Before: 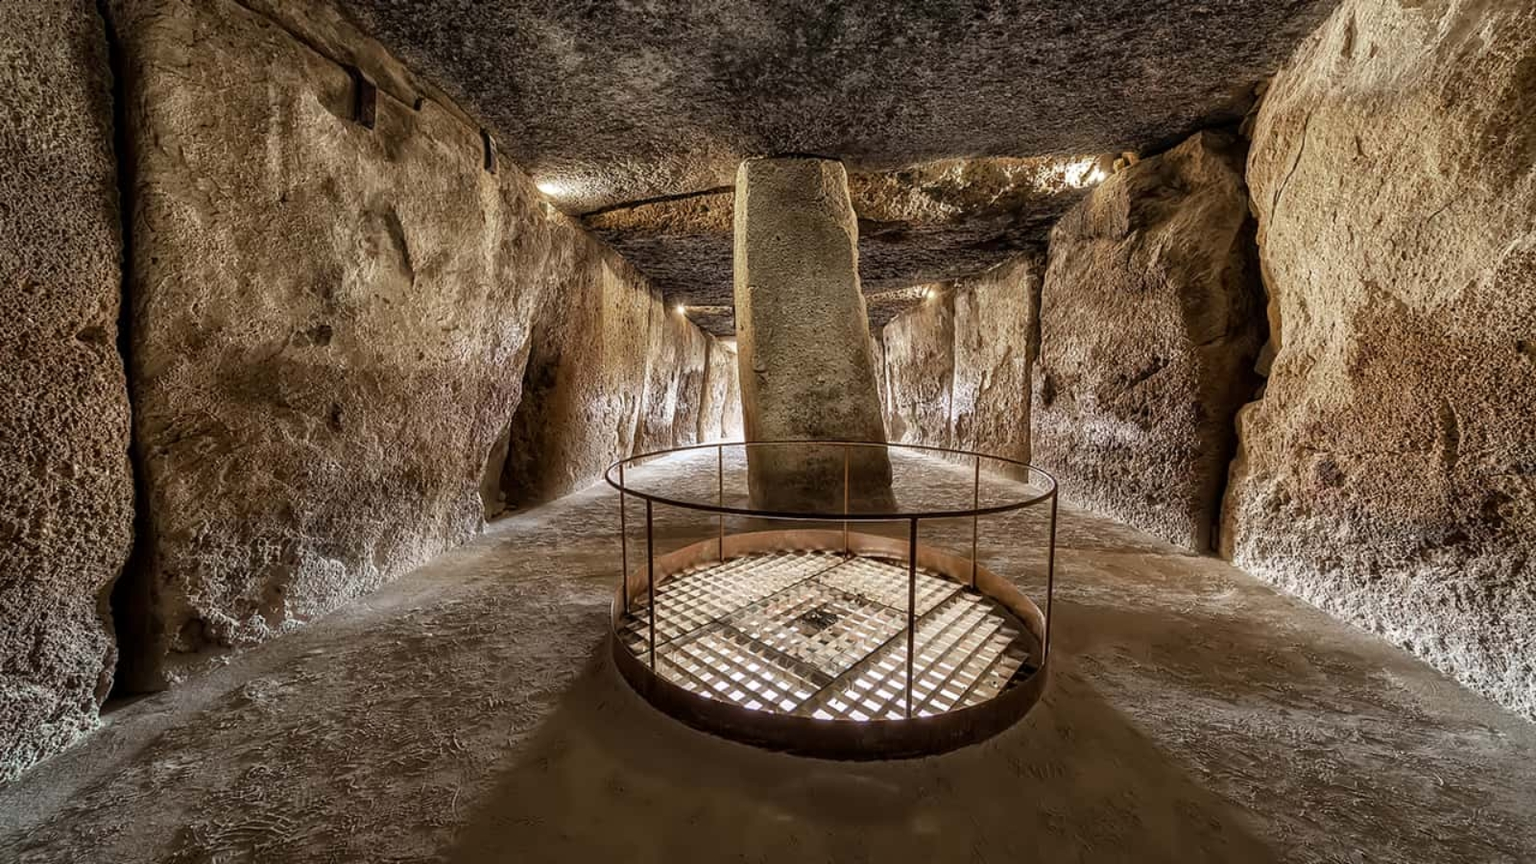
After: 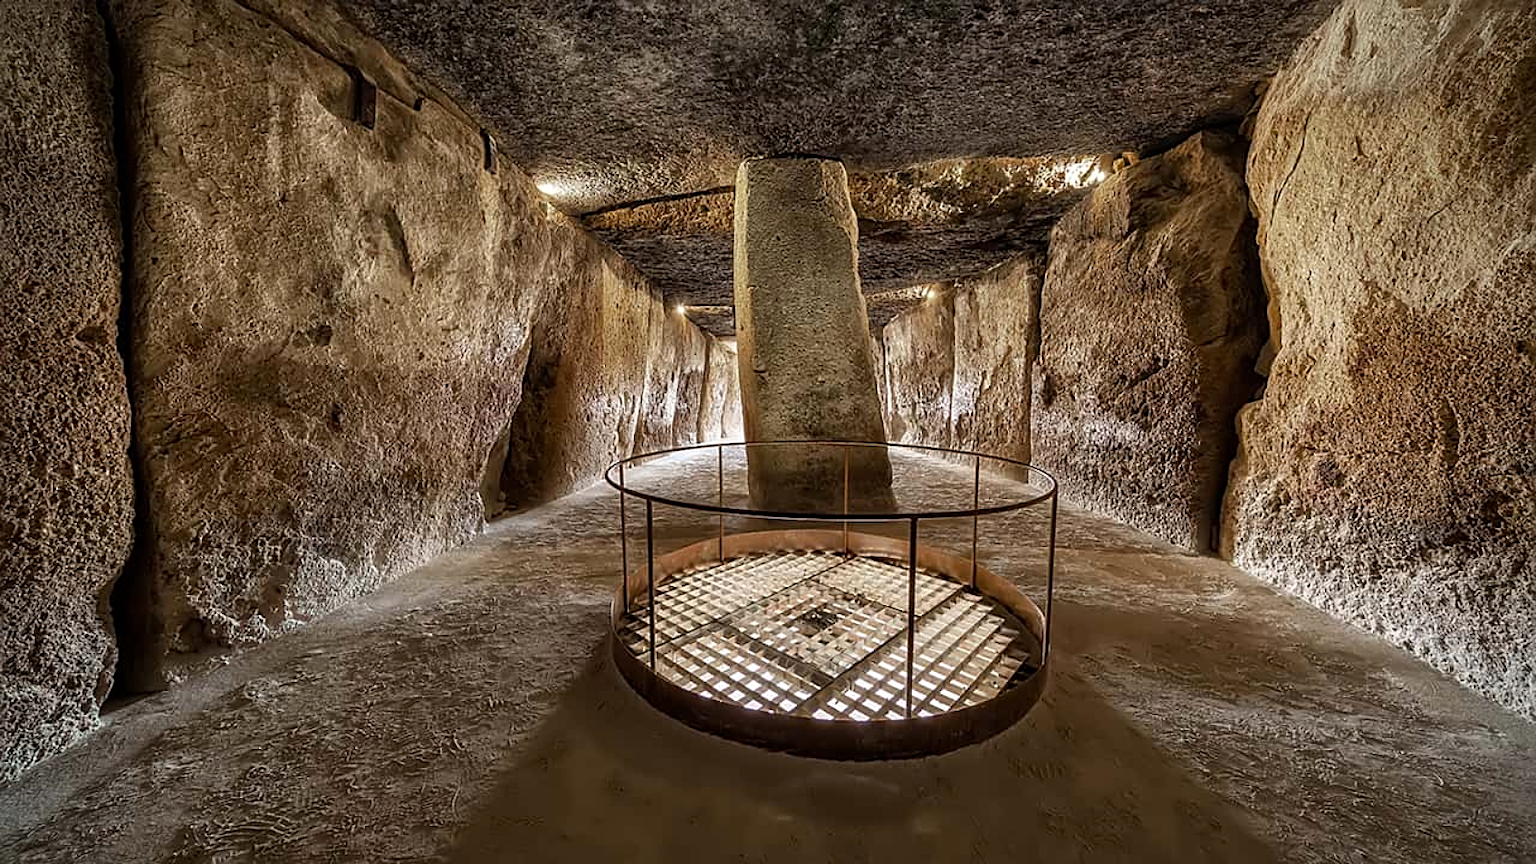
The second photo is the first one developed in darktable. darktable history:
vibrance: vibrance 100%
vignetting: brightness -0.629, saturation -0.007, center (-0.028, 0.239)
sharpen: on, module defaults
